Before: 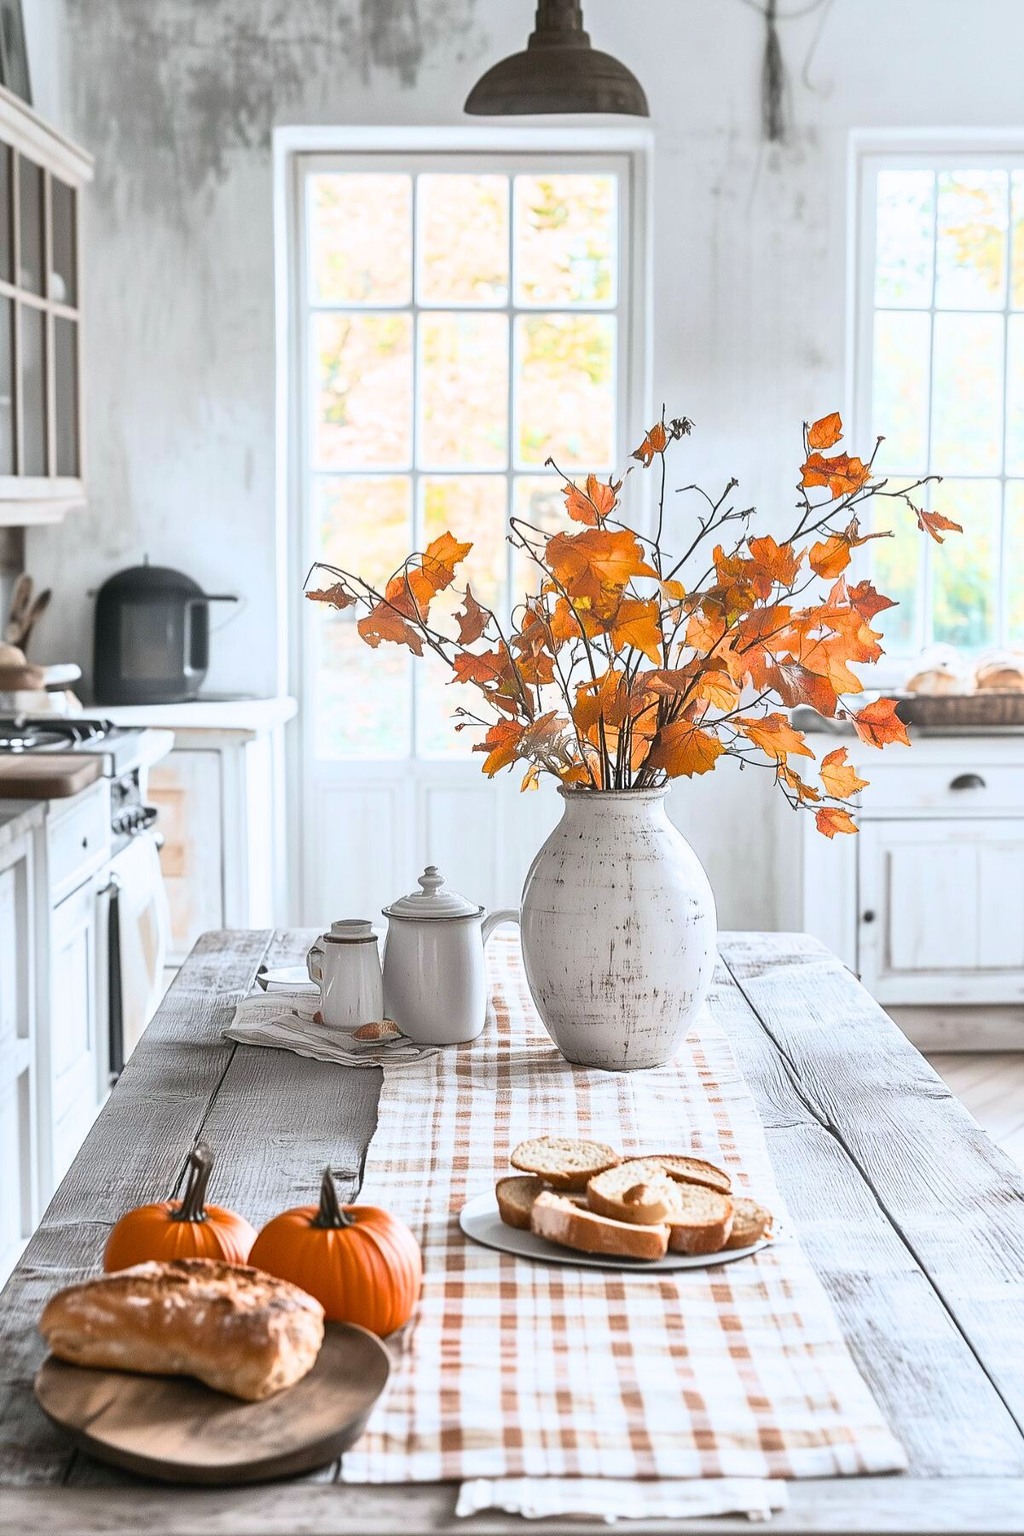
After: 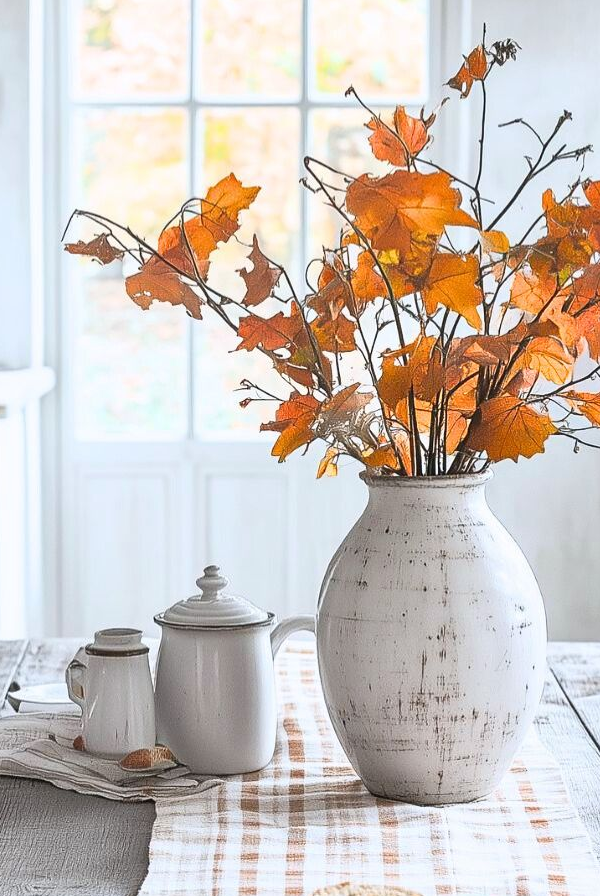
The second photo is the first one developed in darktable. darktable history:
crop: left 24.543%, top 25.021%, right 25.446%, bottom 25.223%
